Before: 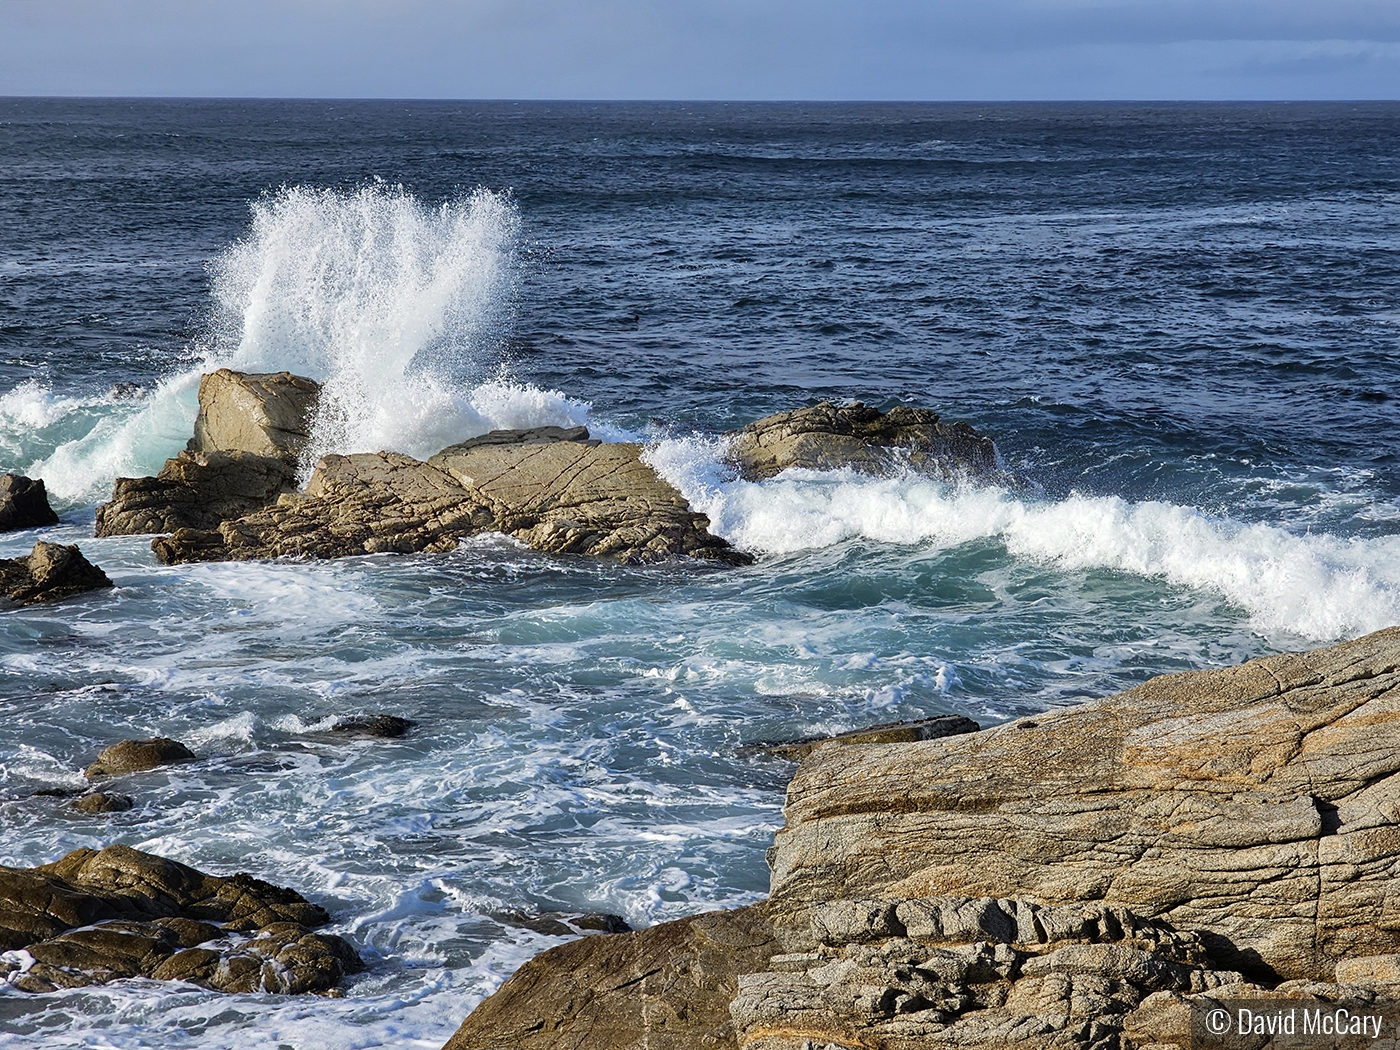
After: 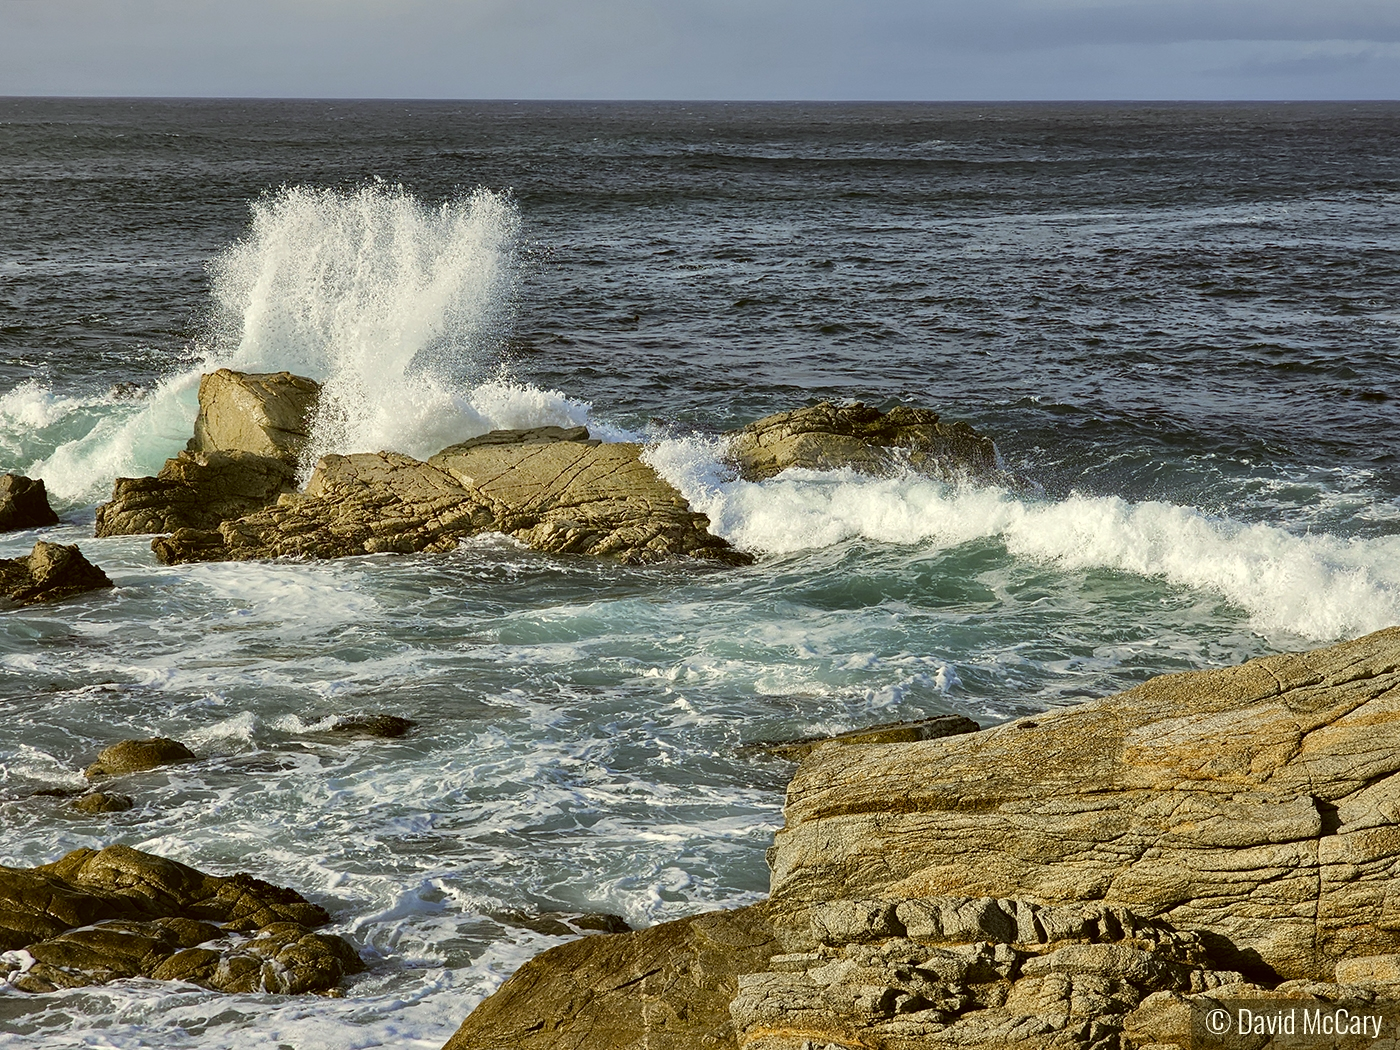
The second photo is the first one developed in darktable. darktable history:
shadows and highlights: shadows 25.69, highlights -24
color correction: highlights a* -1.25, highlights b* 10.57, shadows a* 0.537, shadows b* 19.53
